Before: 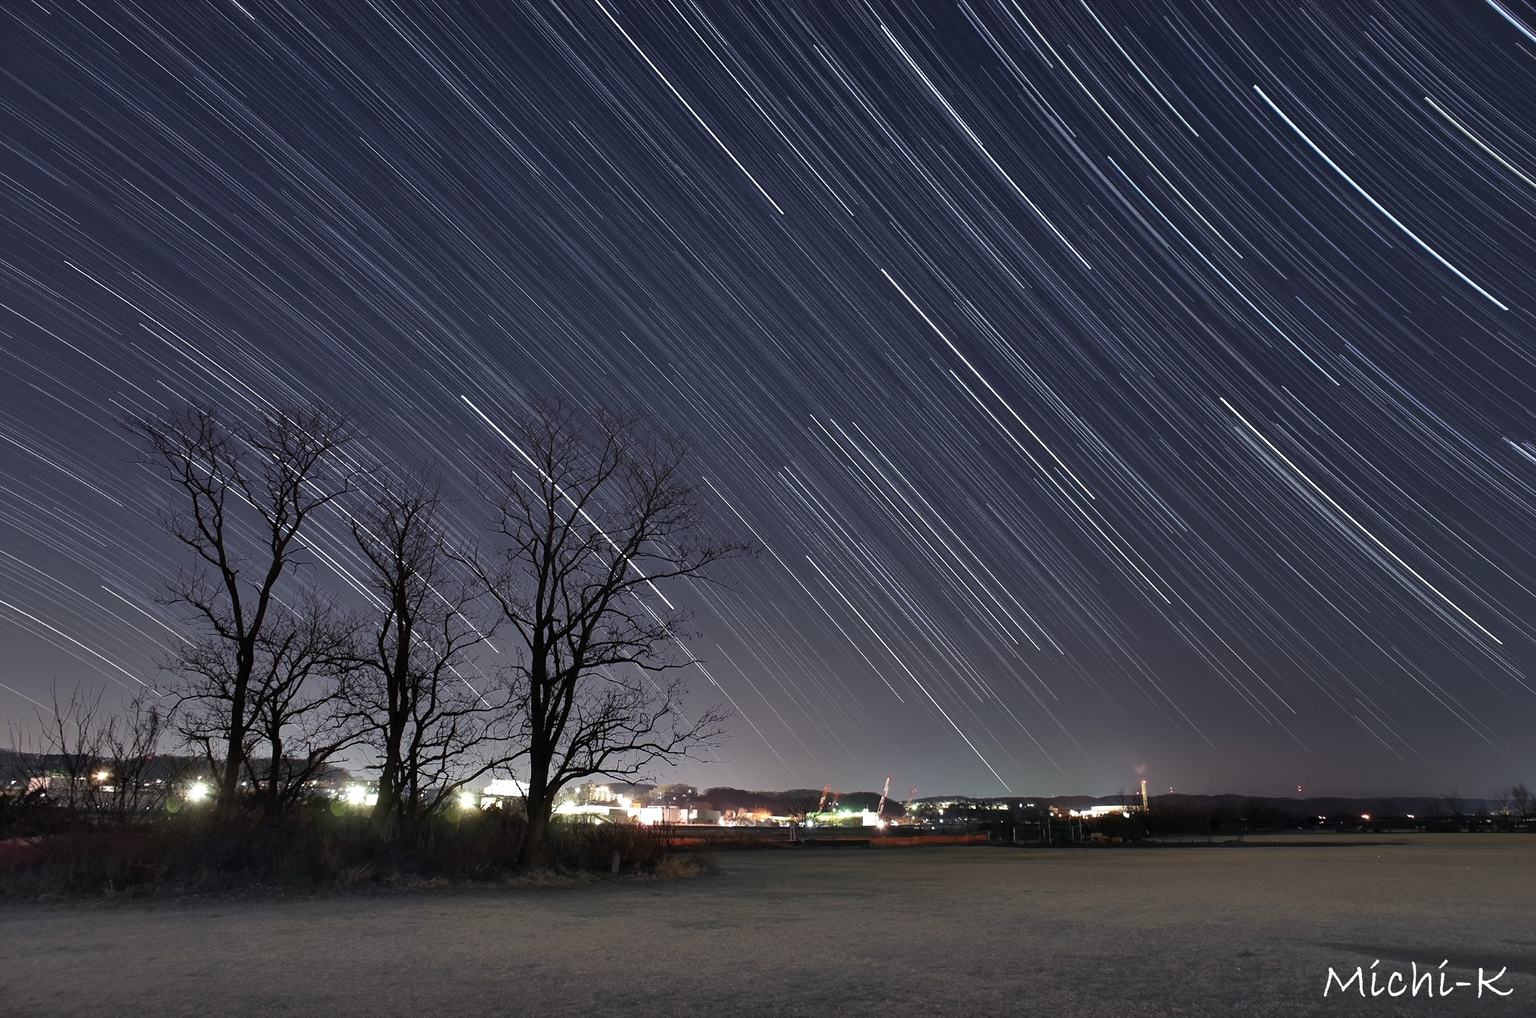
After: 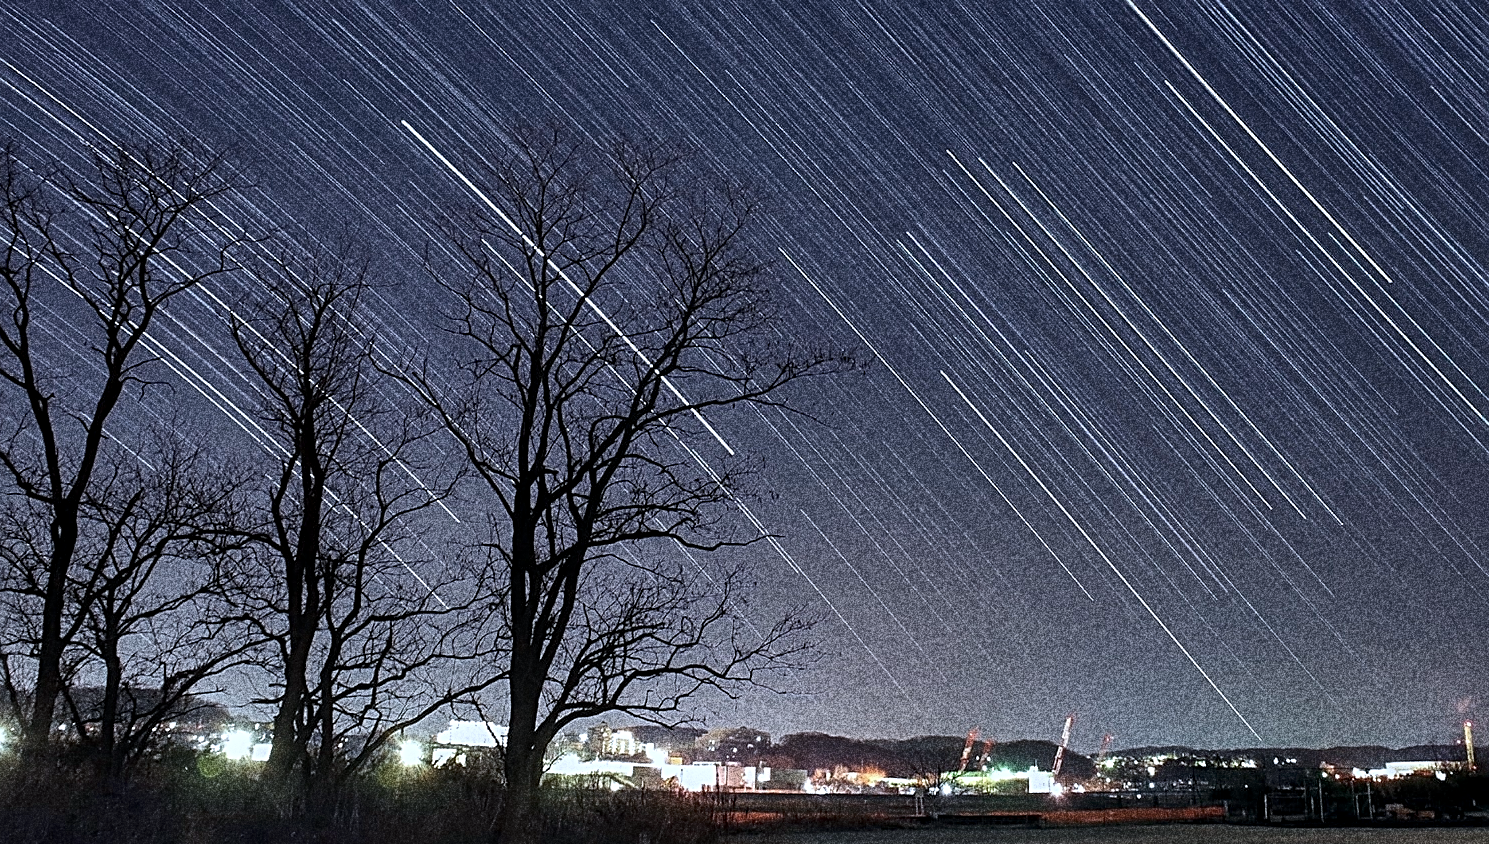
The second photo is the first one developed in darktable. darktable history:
grain: coarseness 30.02 ISO, strength 100%
sharpen: radius 2.531, amount 0.628
color calibration: x 0.37, y 0.382, temperature 4313.32 K
crop: left 13.312%, top 31.28%, right 24.627%, bottom 15.582%
local contrast: detail 130%
